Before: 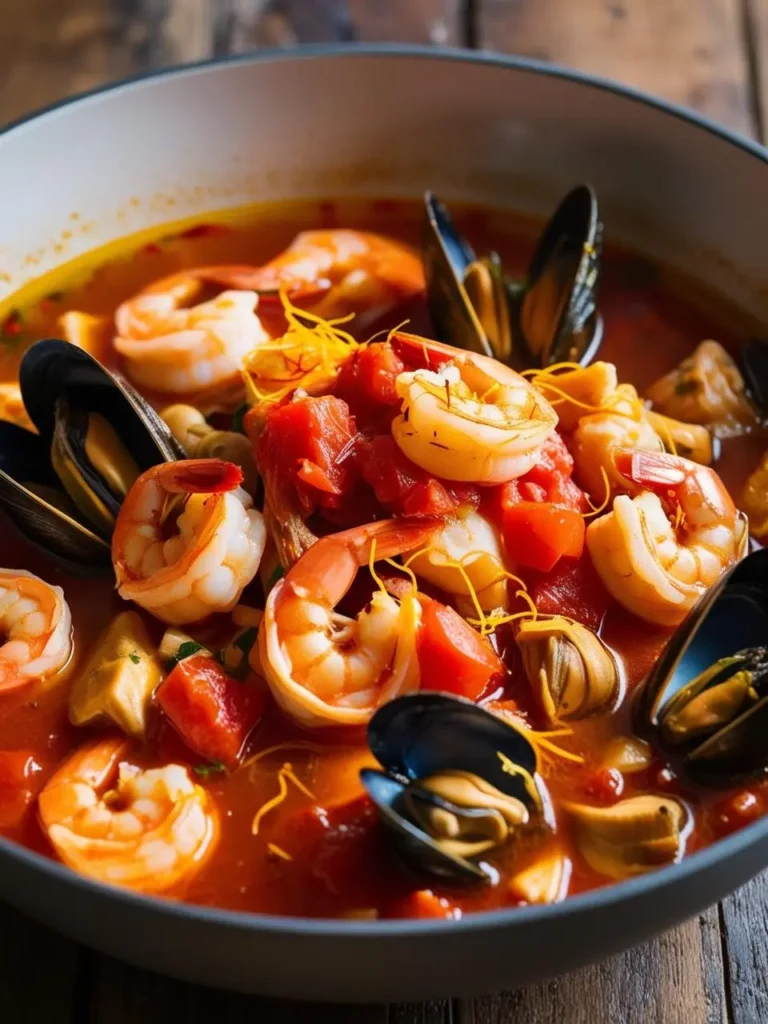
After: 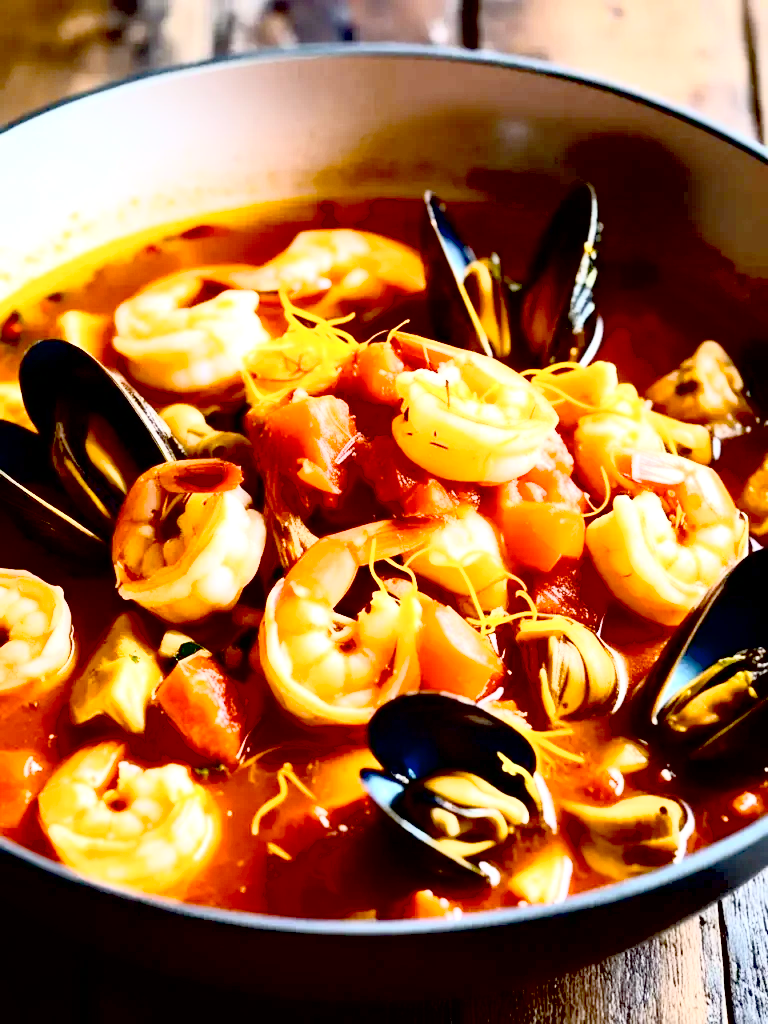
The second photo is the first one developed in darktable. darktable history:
exposure: black level correction 0.035, exposure 0.9 EV, compensate highlight preservation false
contrast brightness saturation: contrast 0.43, brightness 0.56, saturation -0.19
